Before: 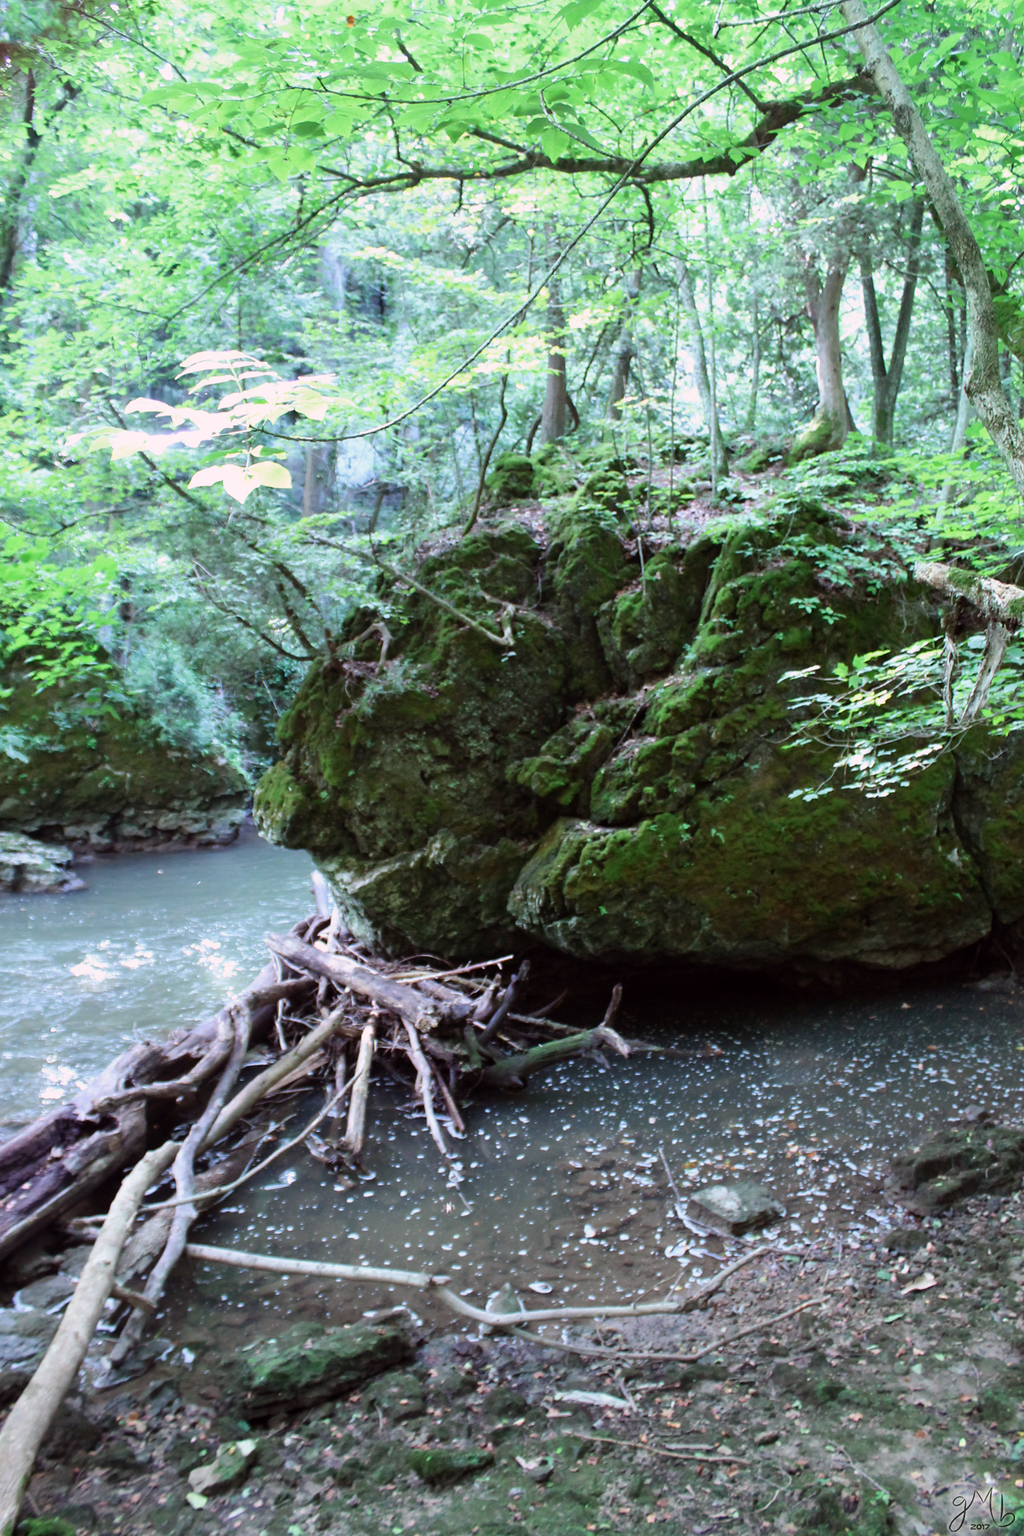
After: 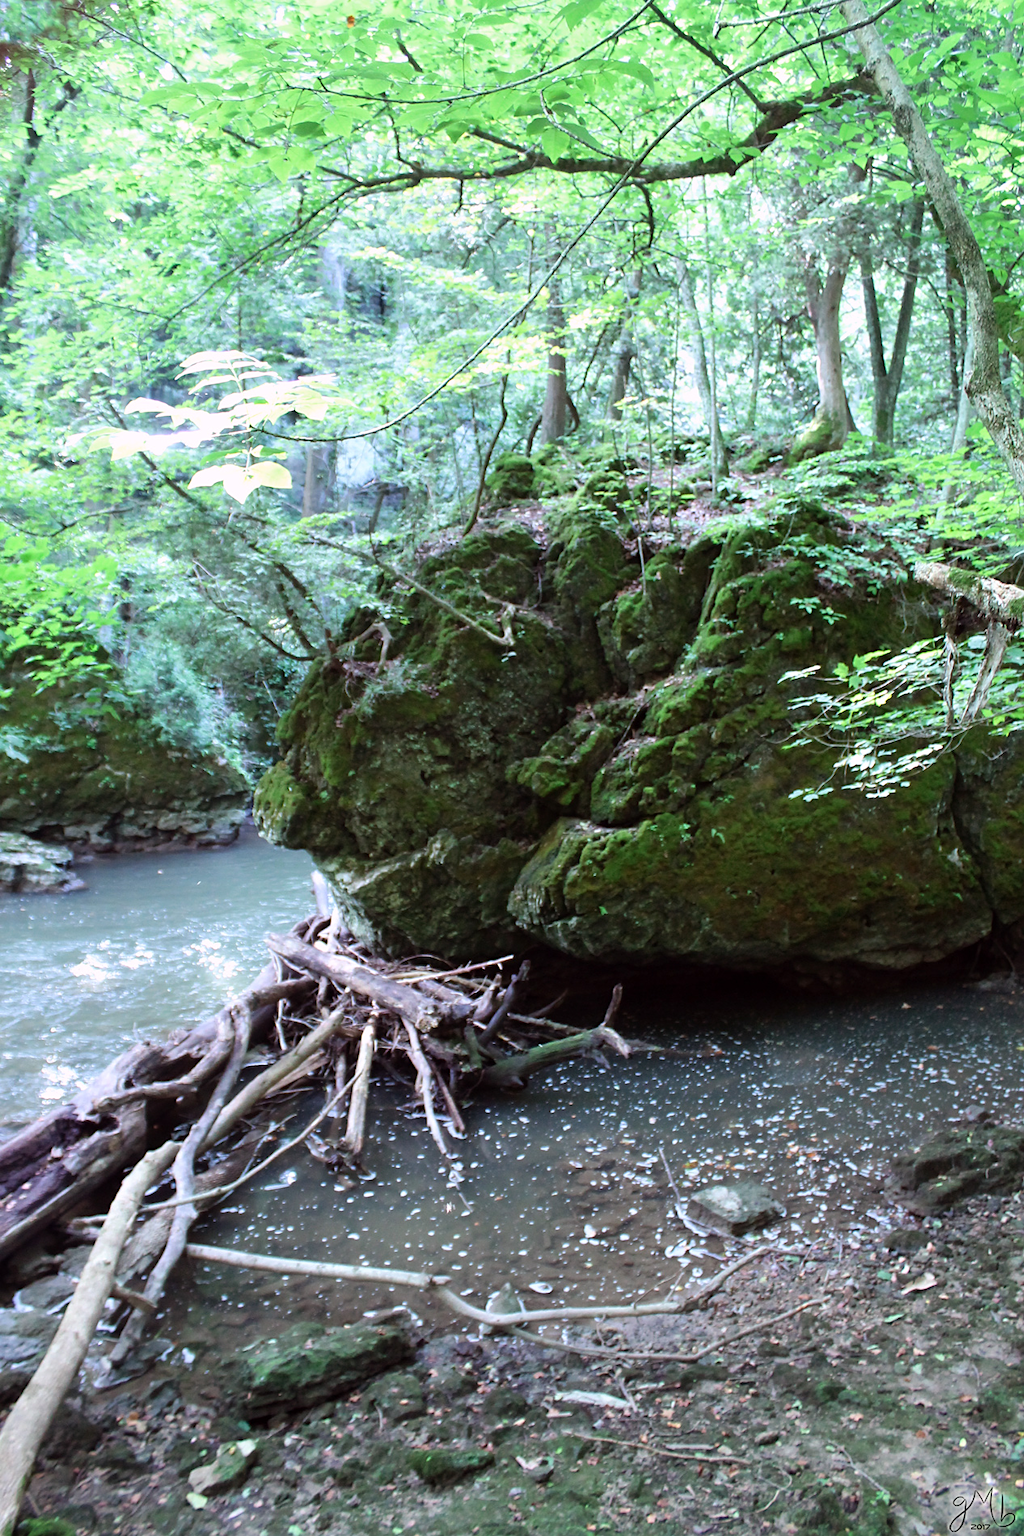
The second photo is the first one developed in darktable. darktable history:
tone equalizer: on, module defaults
exposure: exposure 0.127 EV, compensate highlight preservation false
sharpen: amount 0.2
